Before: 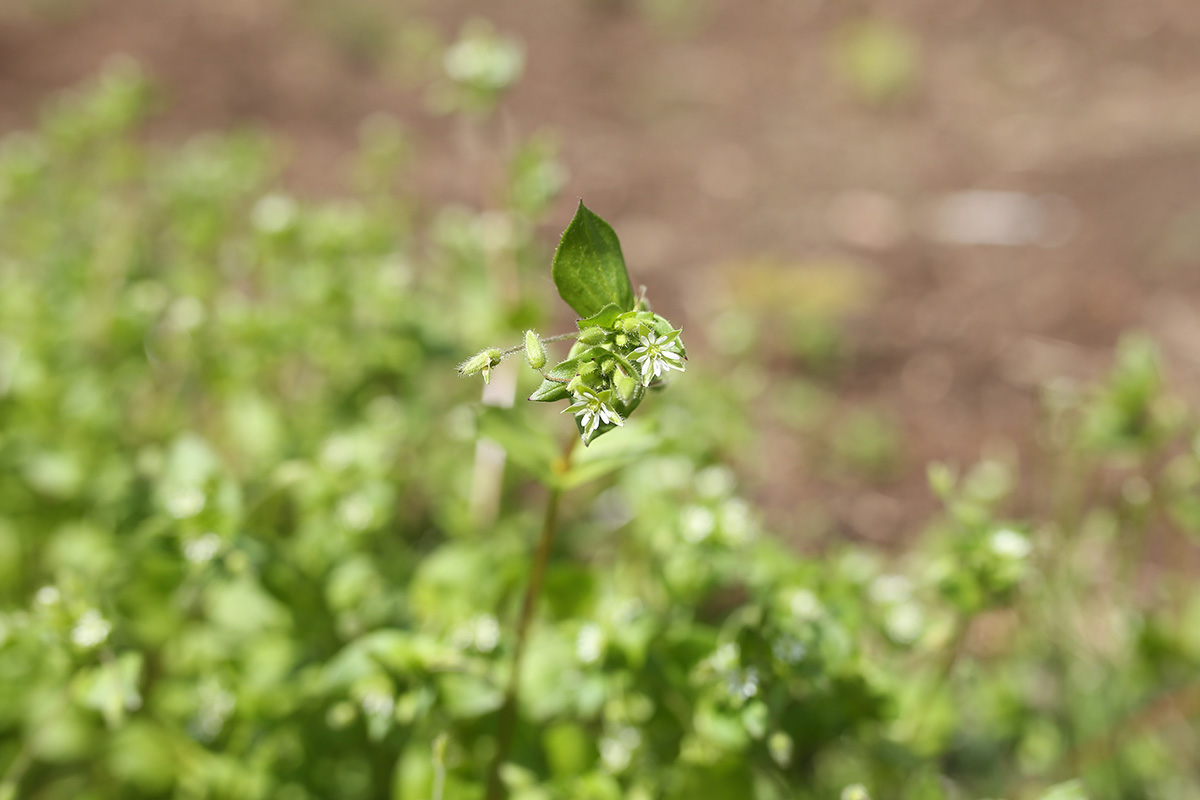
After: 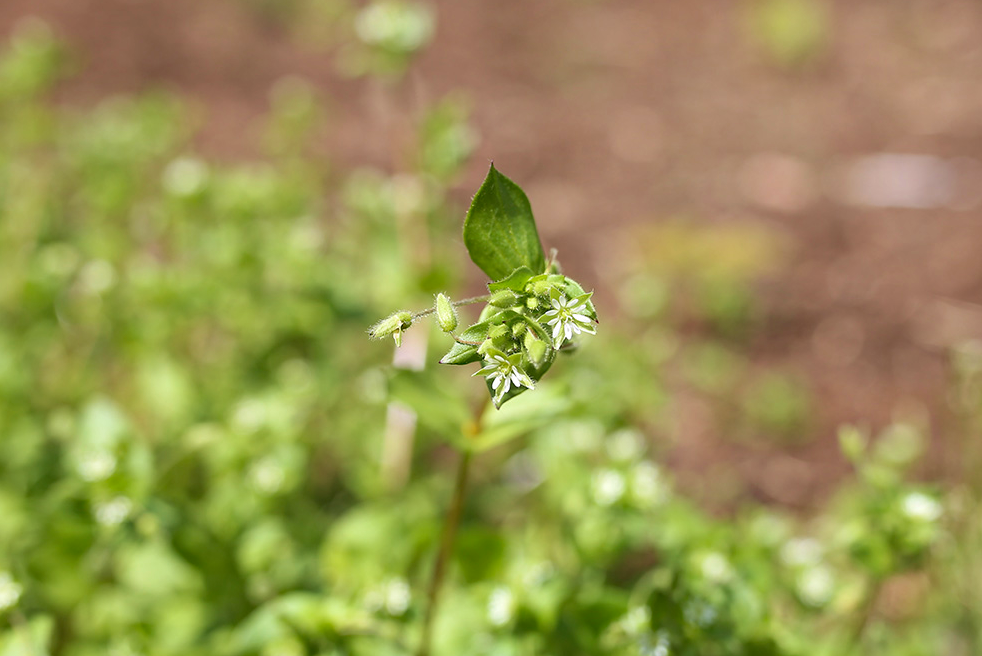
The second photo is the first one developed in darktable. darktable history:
crop and rotate: left 7.486%, top 4.65%, right 10.633%, bottom 13.278%
haze removal: compatibility mode true, adaptive false
velvia: on, module defaults
